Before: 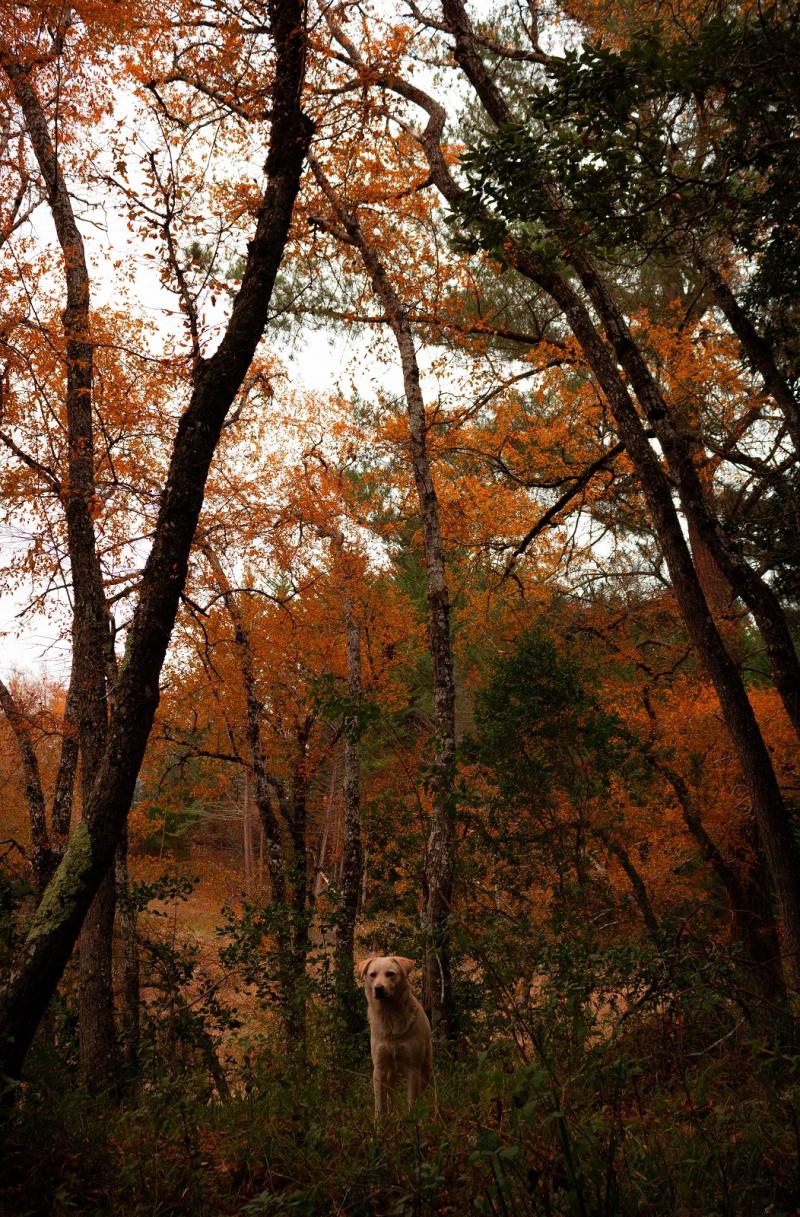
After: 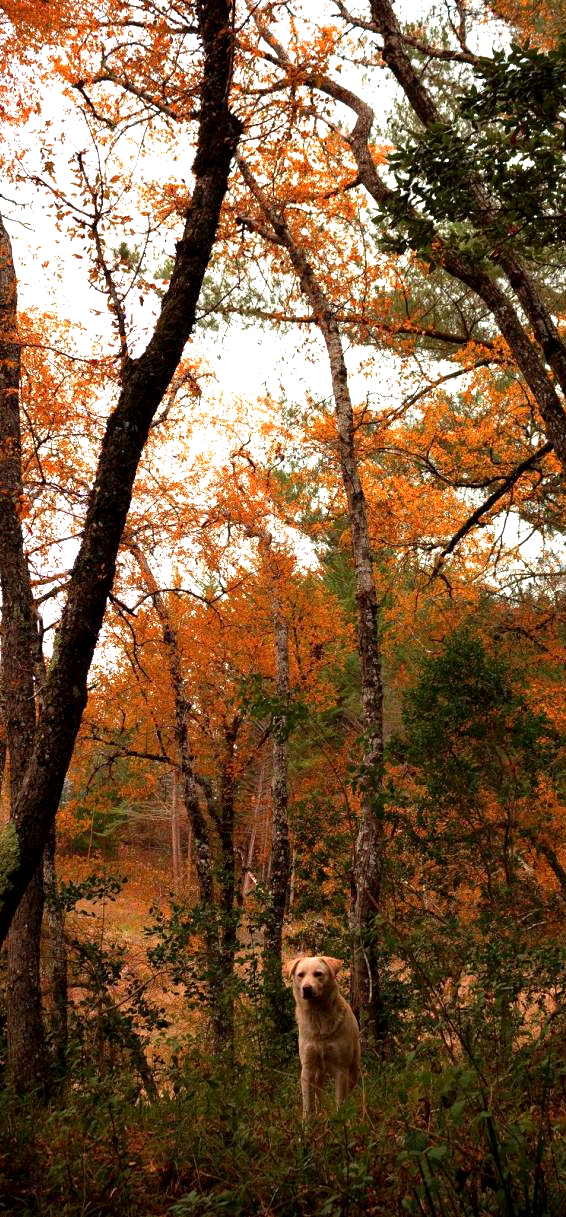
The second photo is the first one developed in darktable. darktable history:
crop and rotate: left 9.036%, right 20.11%
exposure: black level correction 0.001, exposure 1 EV, compensate highlight preservation false
